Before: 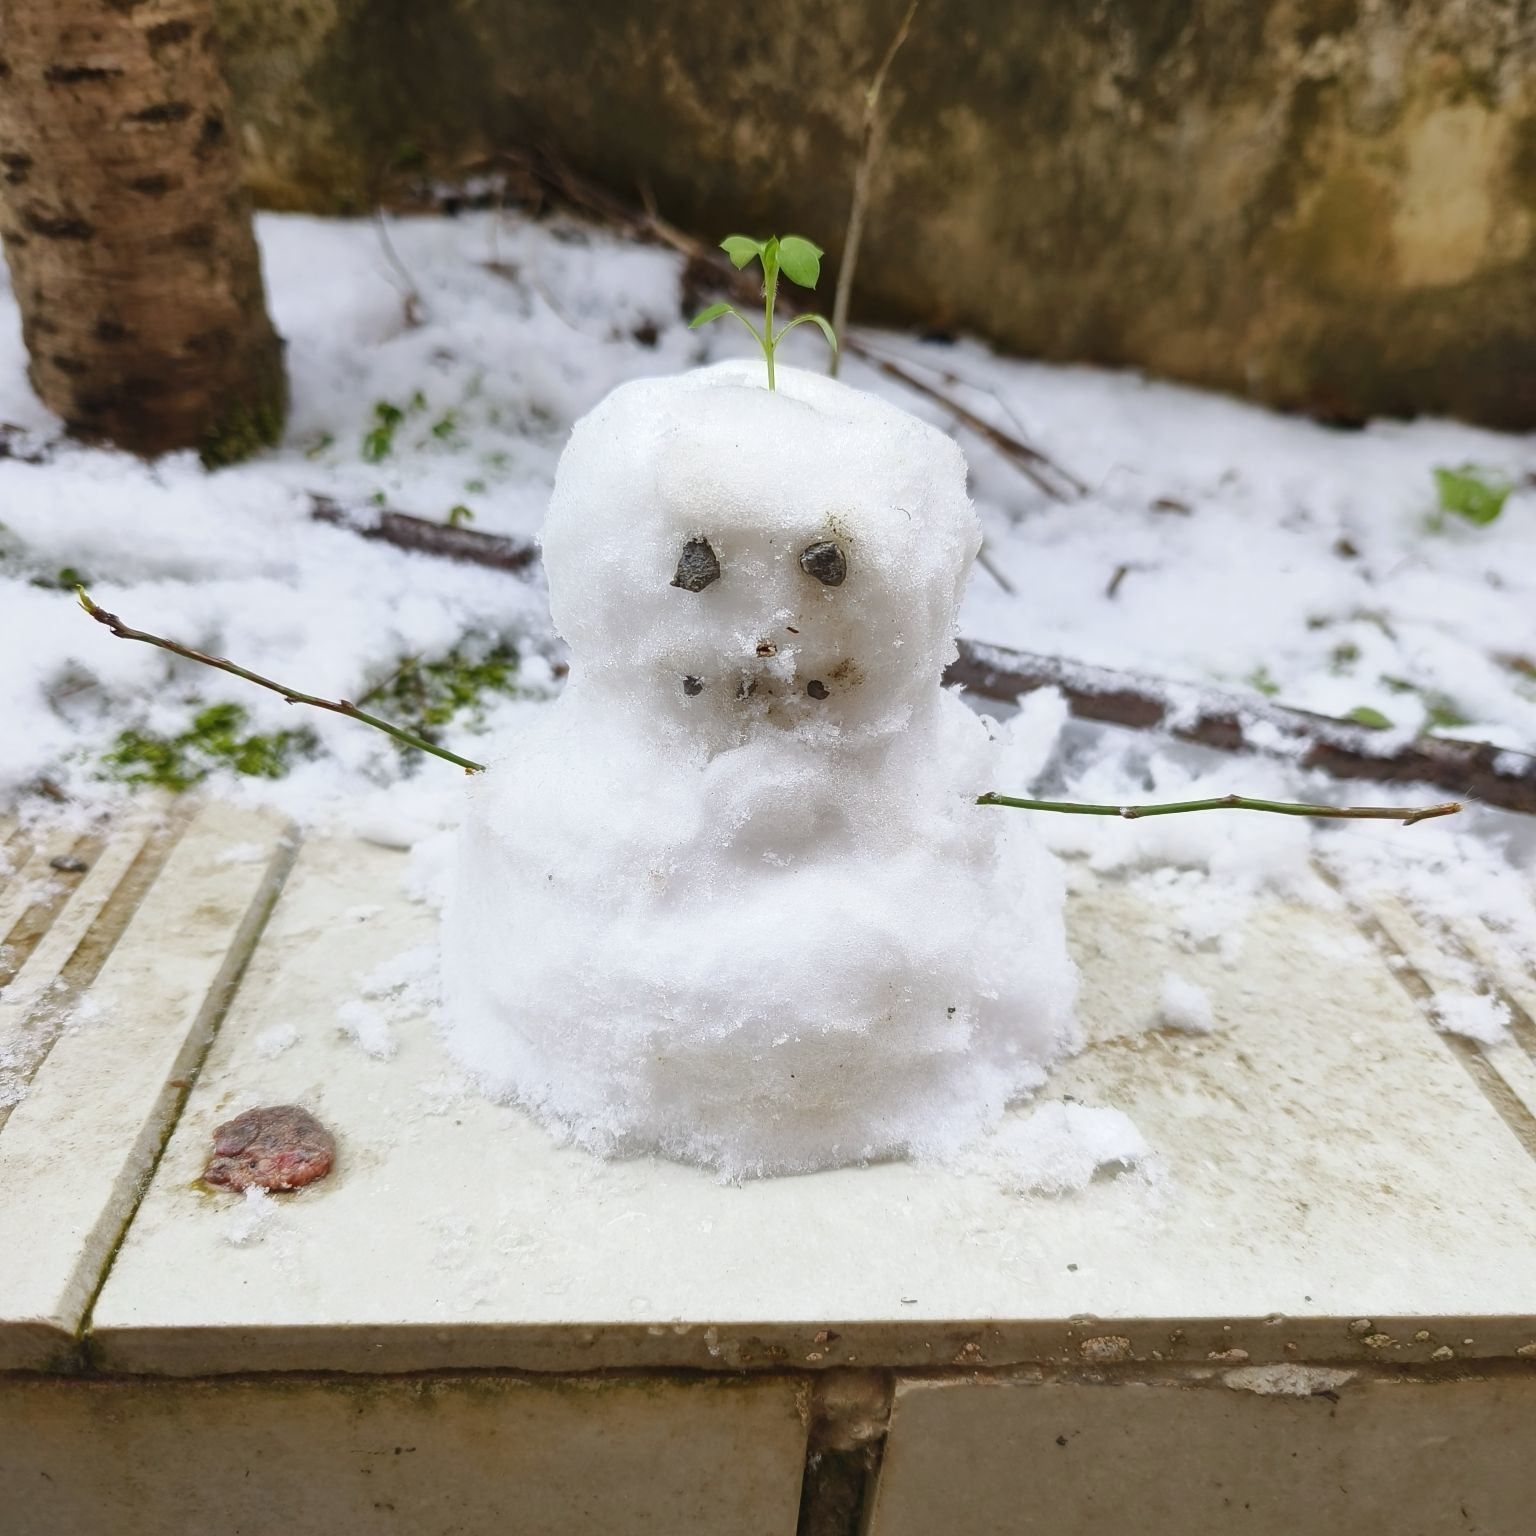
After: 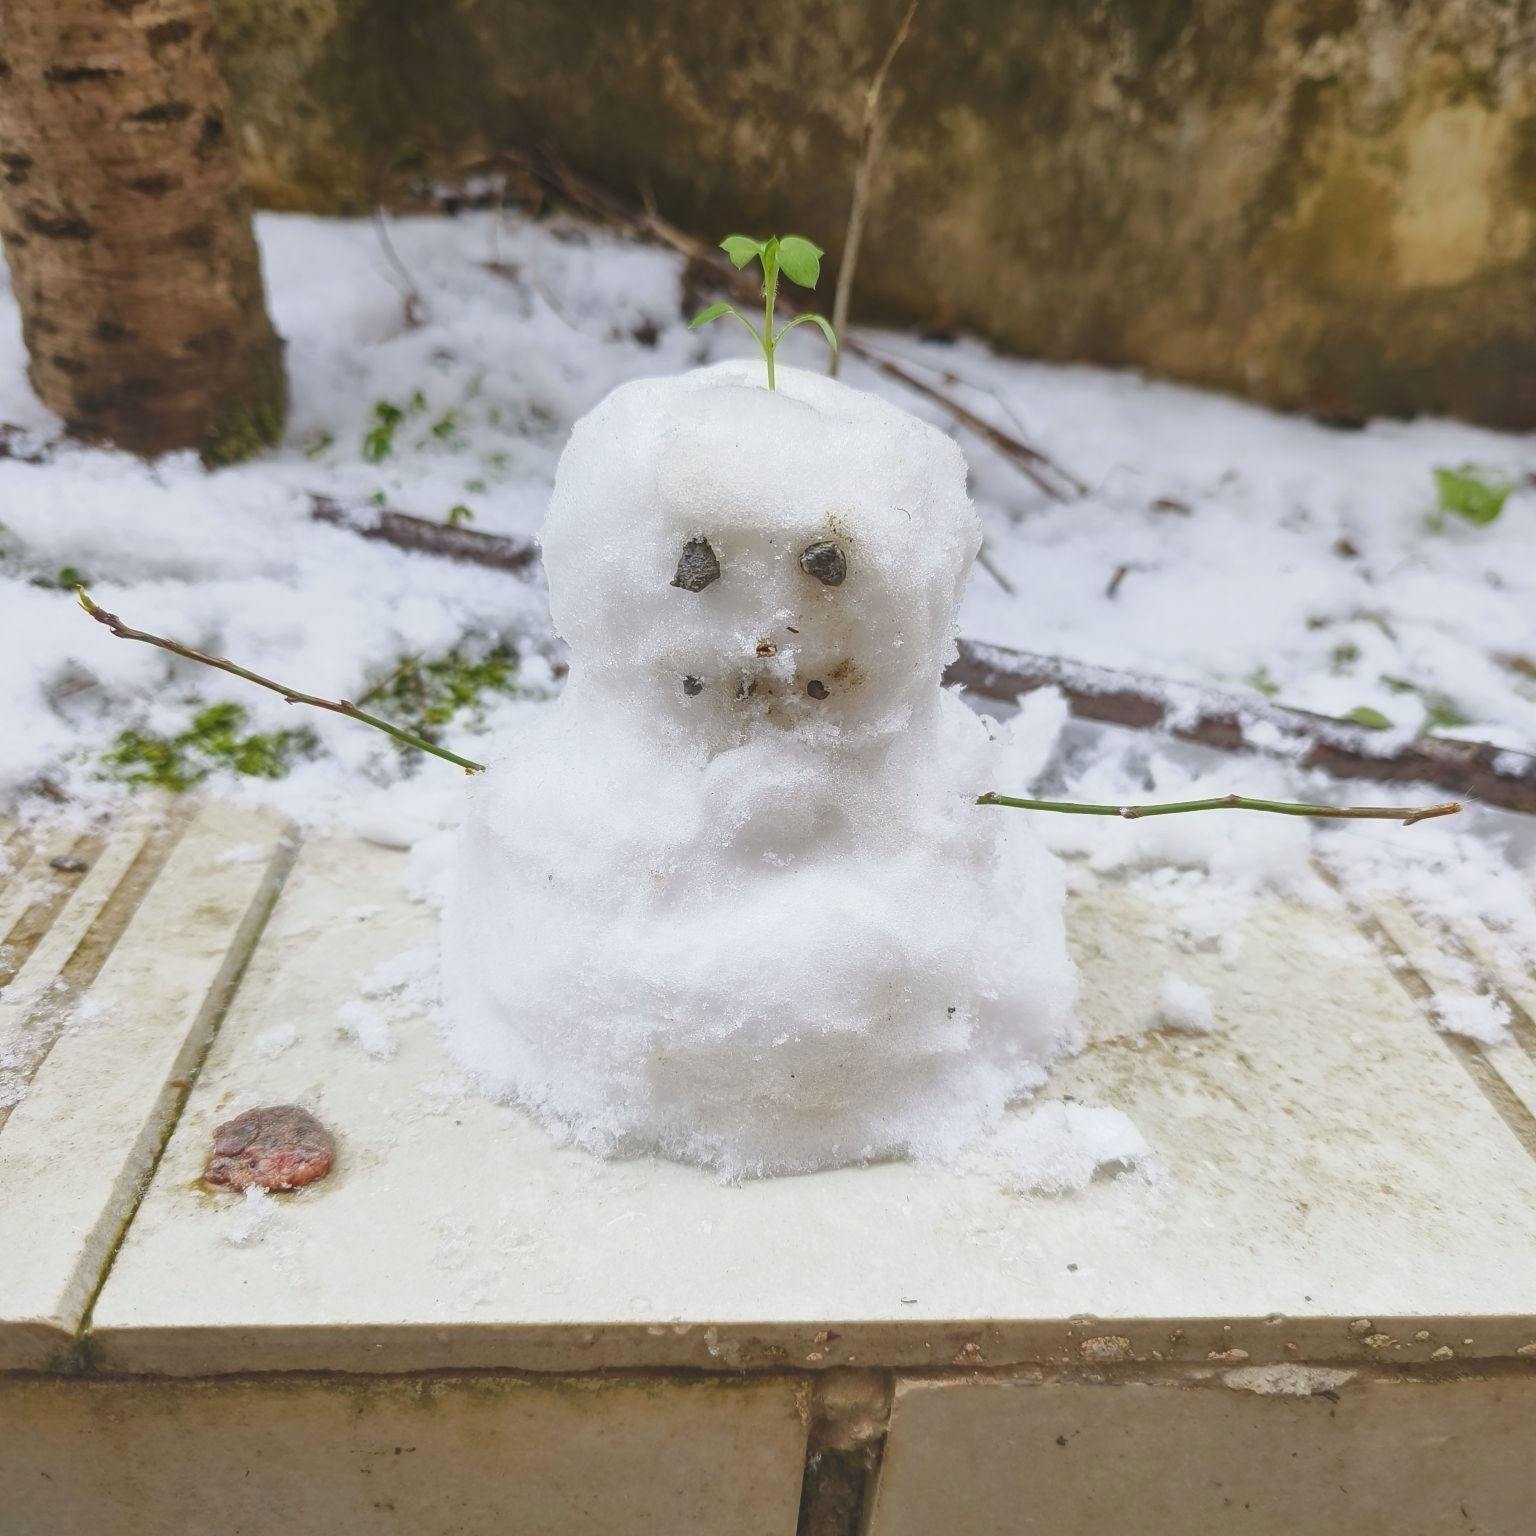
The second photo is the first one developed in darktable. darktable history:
local contrast: highlights 46%, shadows 1%, detail 98%
